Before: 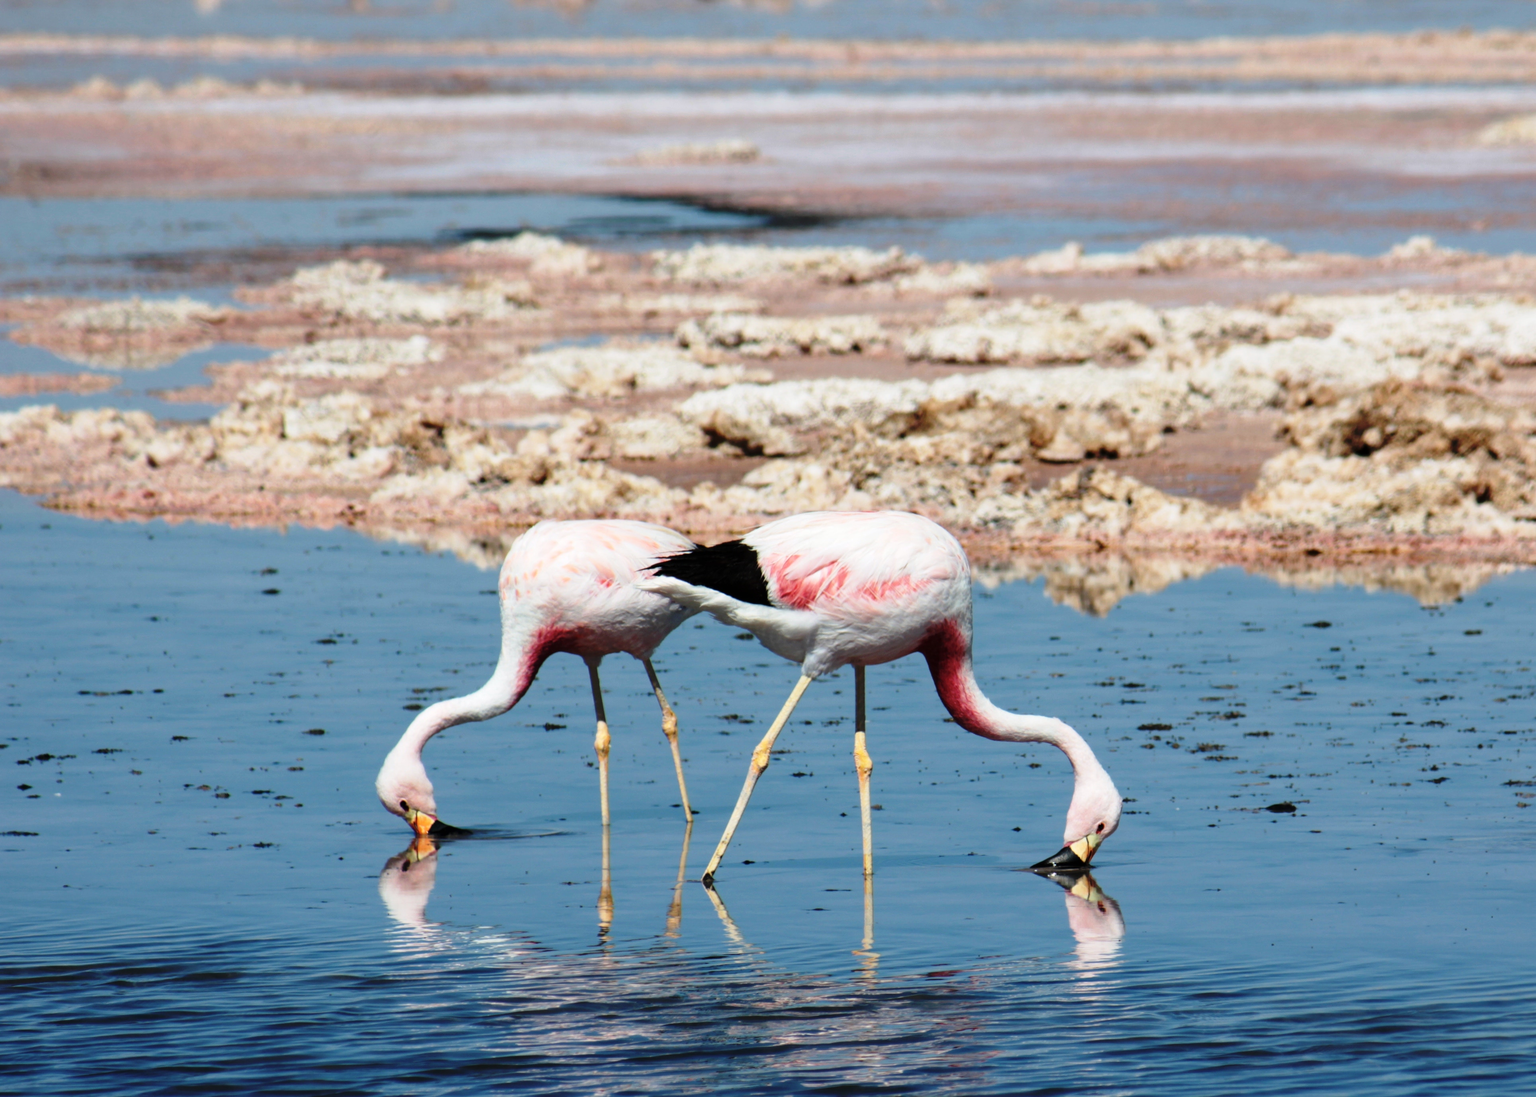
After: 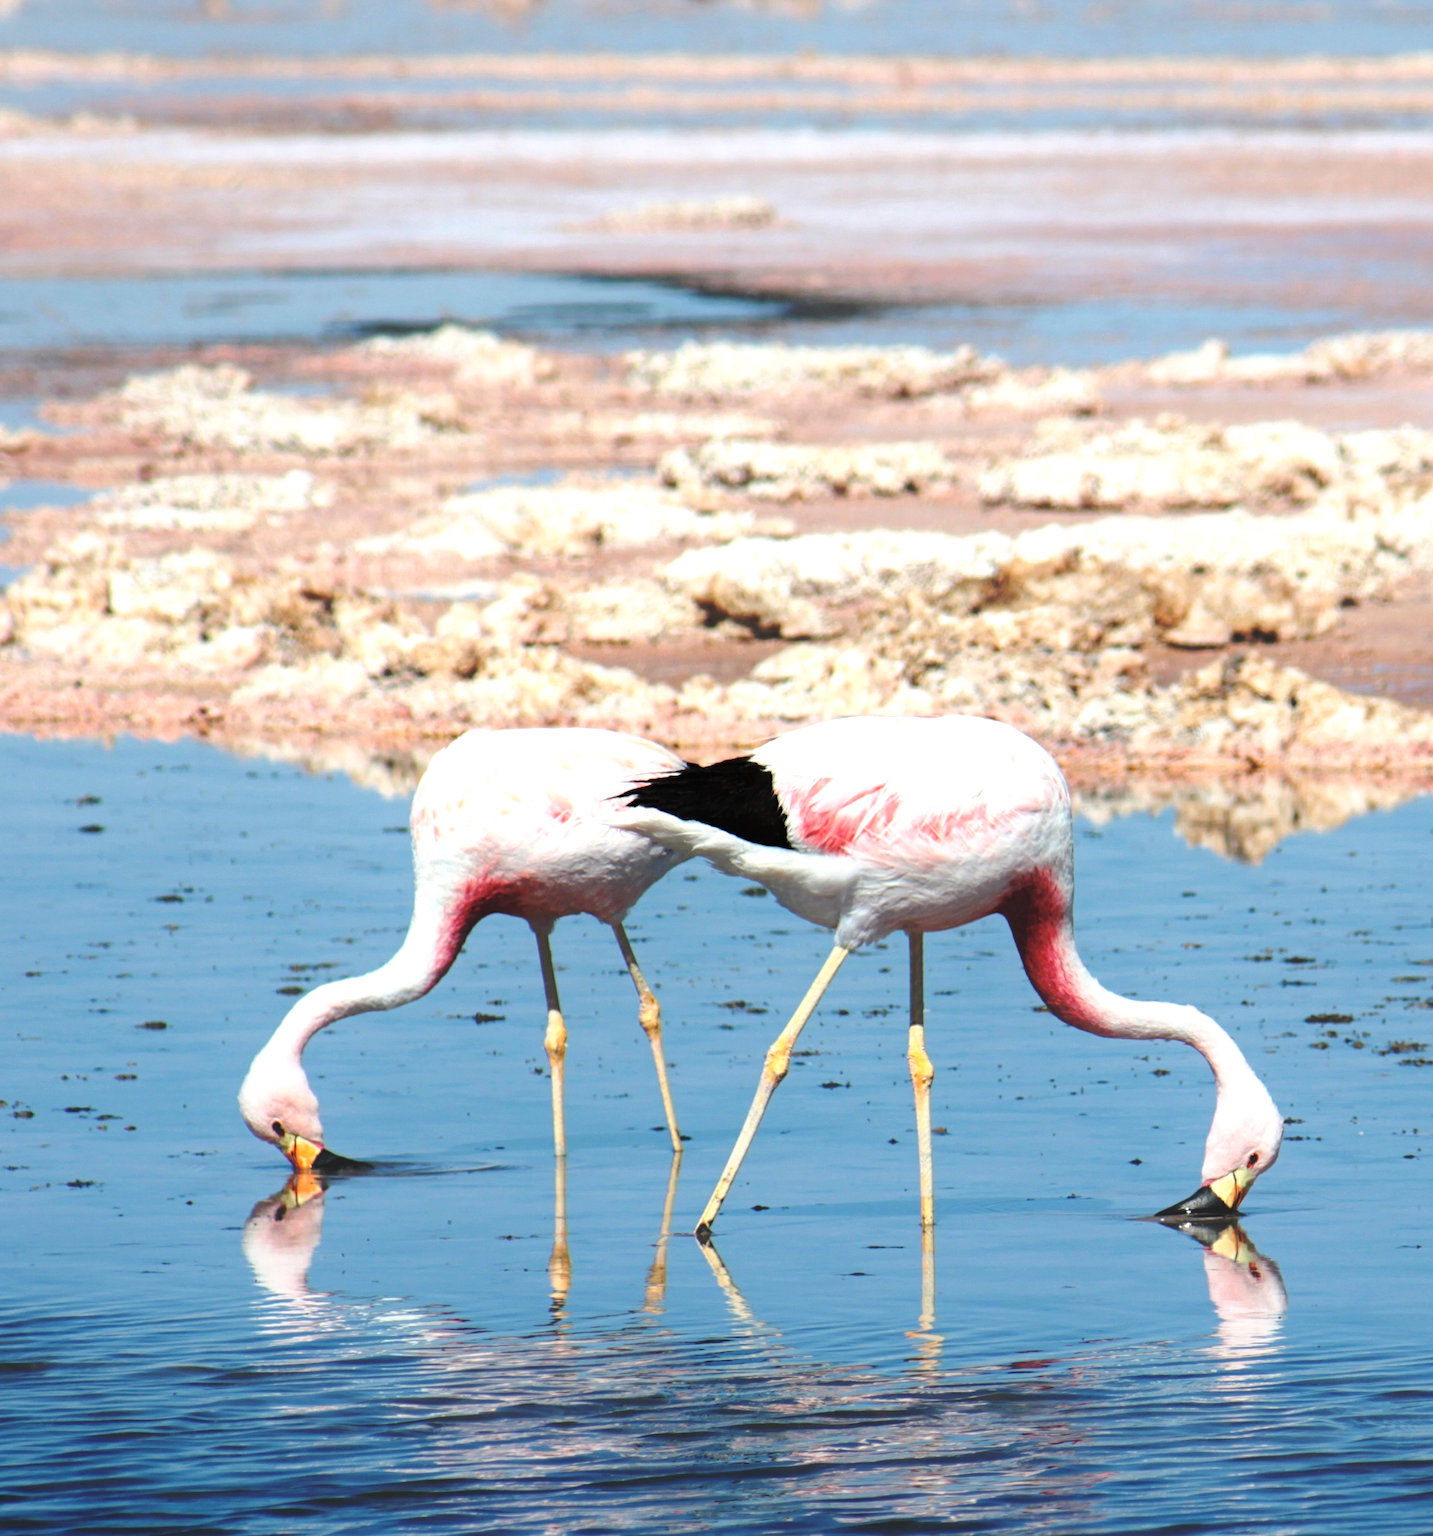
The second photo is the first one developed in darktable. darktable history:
crop and rotate: left 13.409%, right 19.924%
contrast equalizer: y [[0.439, 0.44, 0.442, 0.457, 0.493, 0.498], [0.5 ×6], [0.5 ×6], [0 ×6], [0 ×6]]
exposure: exposure 0.6 EV, compensate highlight preservation false
